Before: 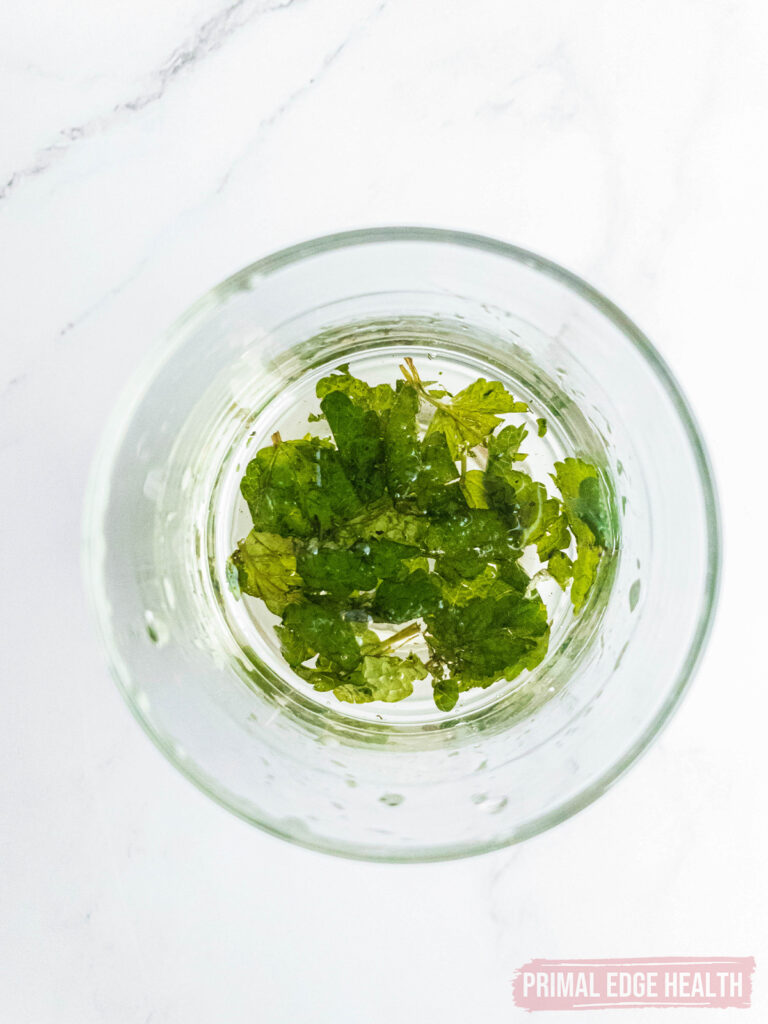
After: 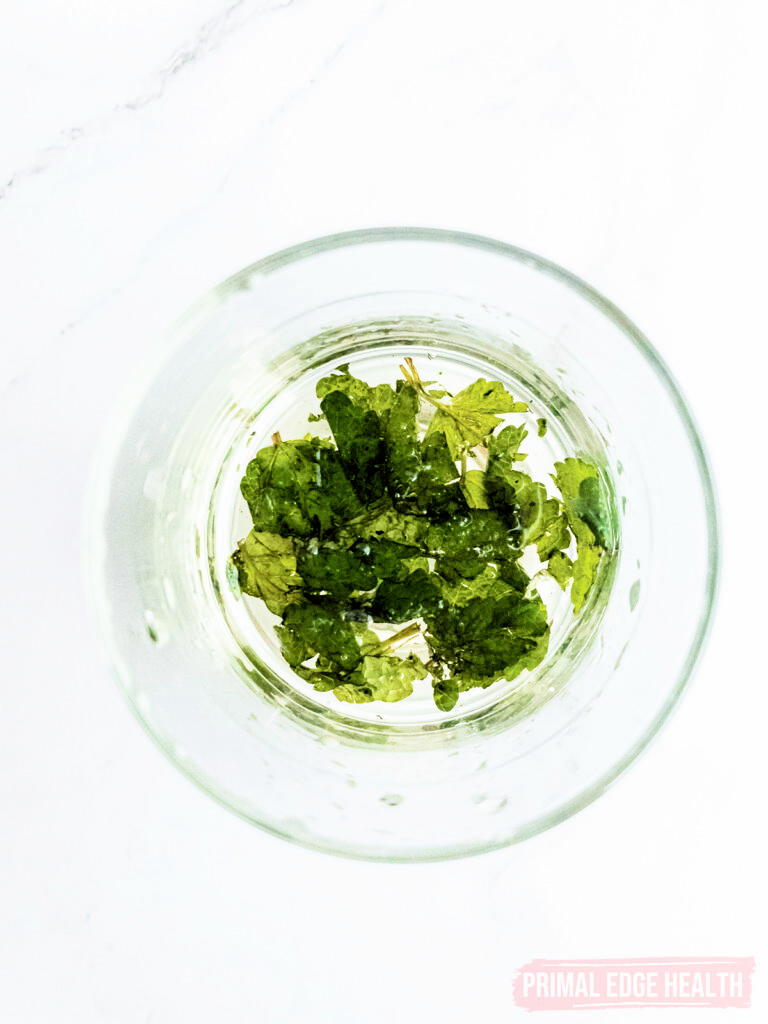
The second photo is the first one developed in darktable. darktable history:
filmic rgb: black relative exposure -4 EV, white relative exposure 3 EV, hardness 3.02, contrast 1.4
tone equalizer: -8 EV -0.417 EV, -7 EV -0.389 EV, -6 EV -0.333 EV, -5 EV -0.222 EV, -3 EV 0.222 EV, -2 EV 0.333 EV, -1 EV 0.389 EV, +0 EV 0.417 EV, edges refinement/feathering 500, mask exposure compensation -1.57 EV, preserve details no
